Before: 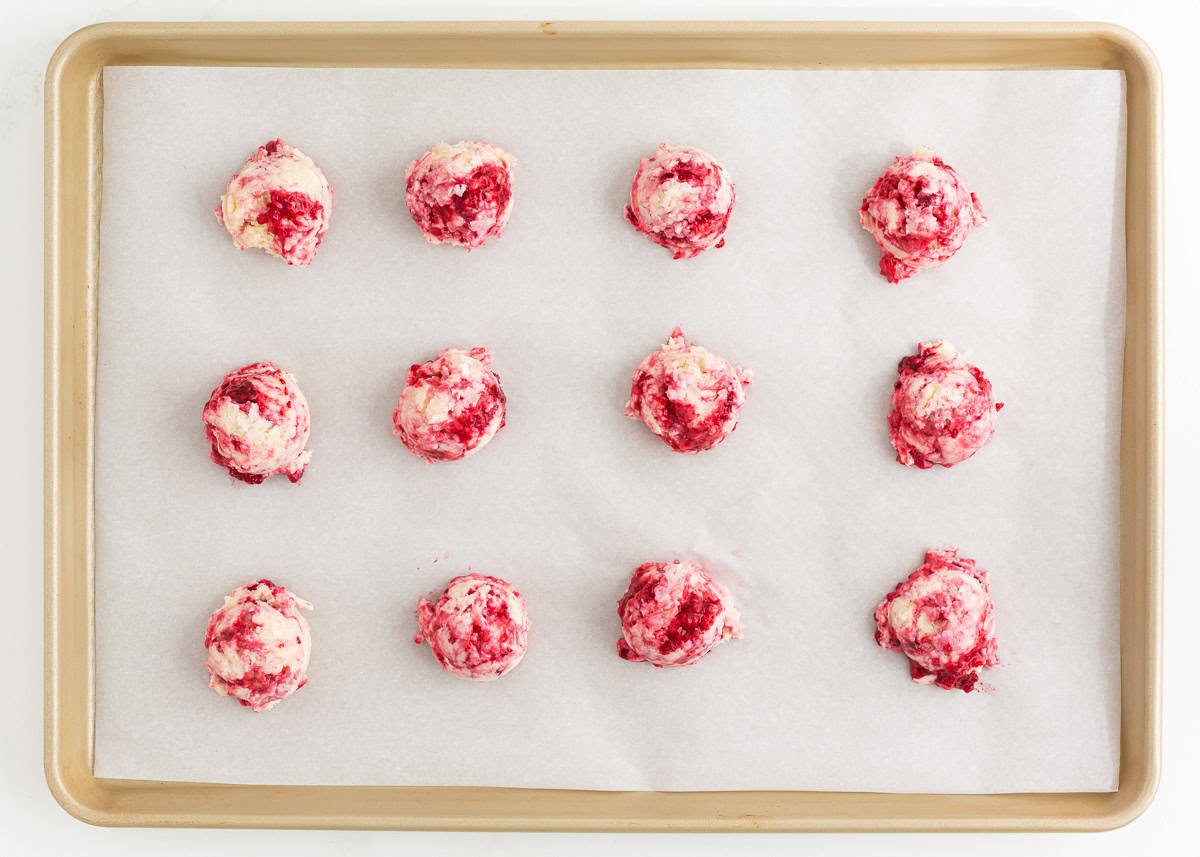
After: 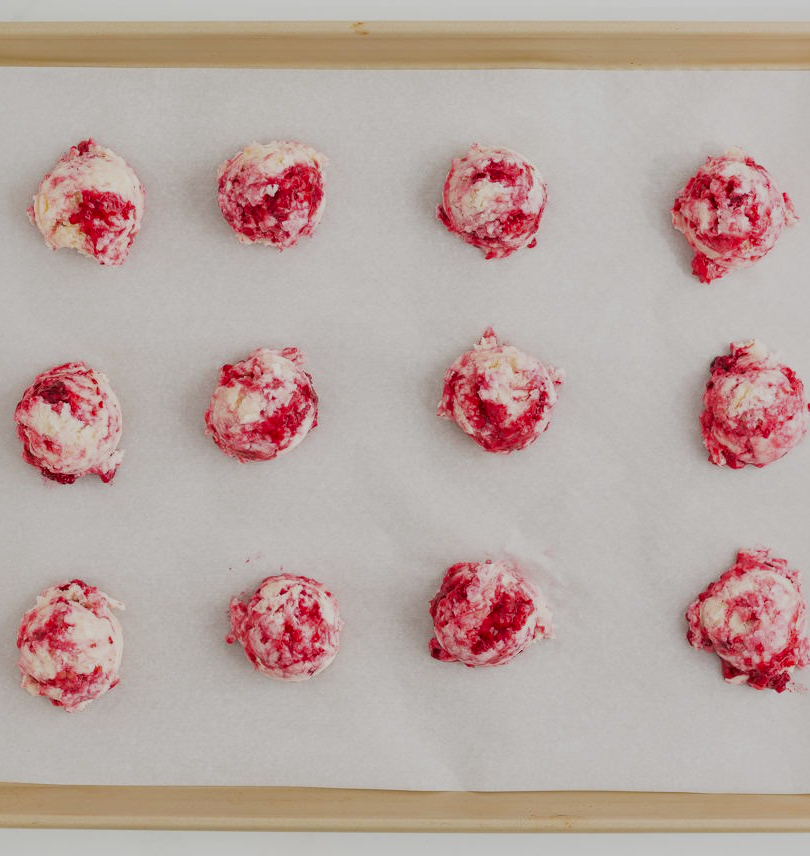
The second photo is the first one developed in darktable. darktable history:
filmic rgb: black relative exposure -7.65 EV, white relative exposure 4.56 EV, threshold 2.98 EV, hardness 3.61, enable highlight reconstruction true
local contrast: mode bilateral grid, contrast 21, coarseness 49, detail 132%, midtone range 0.2
shadows and highlights: shadows -20.46, white point adjustment -1.89, highlights -34.9
crop and rotate: left 15.71%, right 16.778%
